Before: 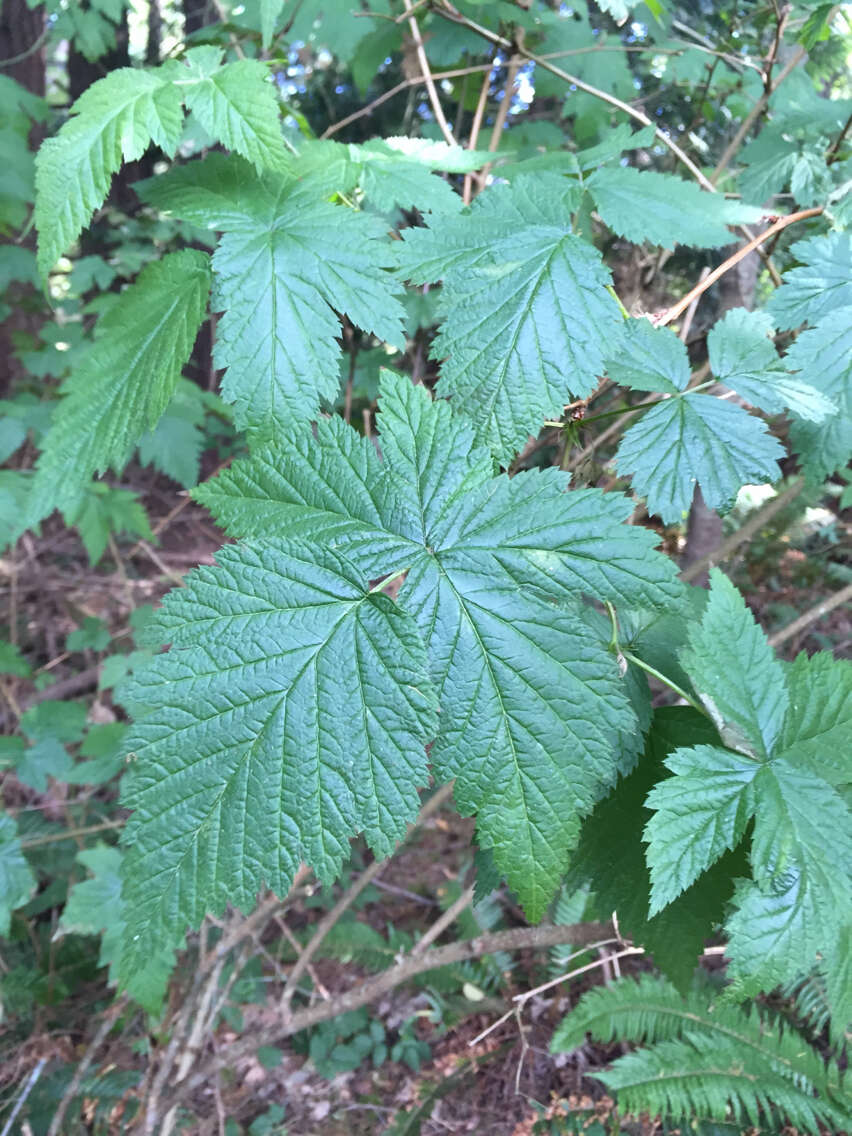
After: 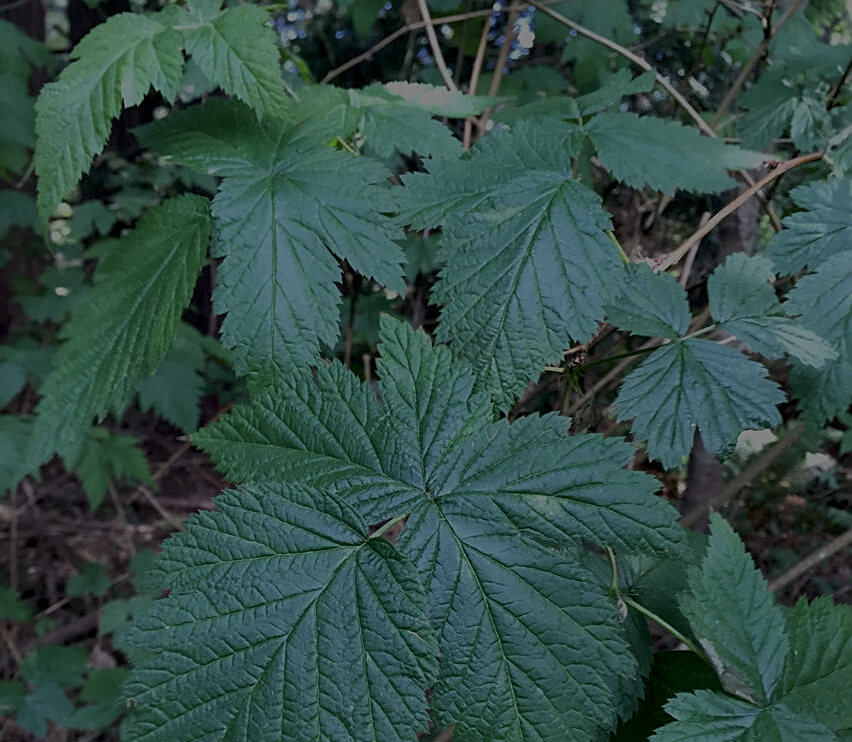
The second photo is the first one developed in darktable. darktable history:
sharpen: on, module defaults
crop and rotate: top 4.9%, bottom 29.777%
exposure: exposure -2.343 EV, compensate highlight preservation false
local contrast: highlights 83%, shadows 83%
